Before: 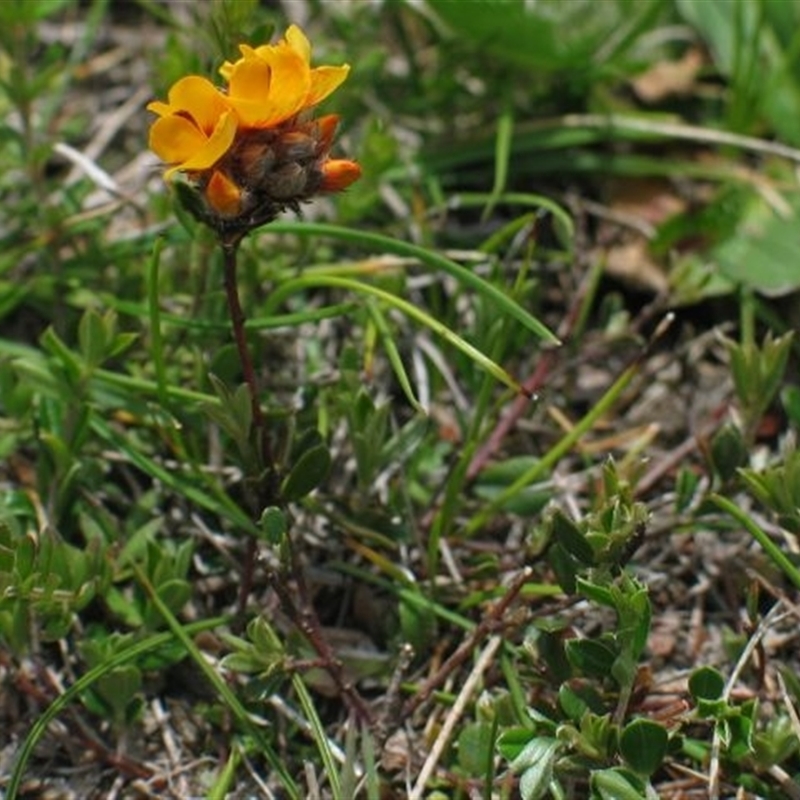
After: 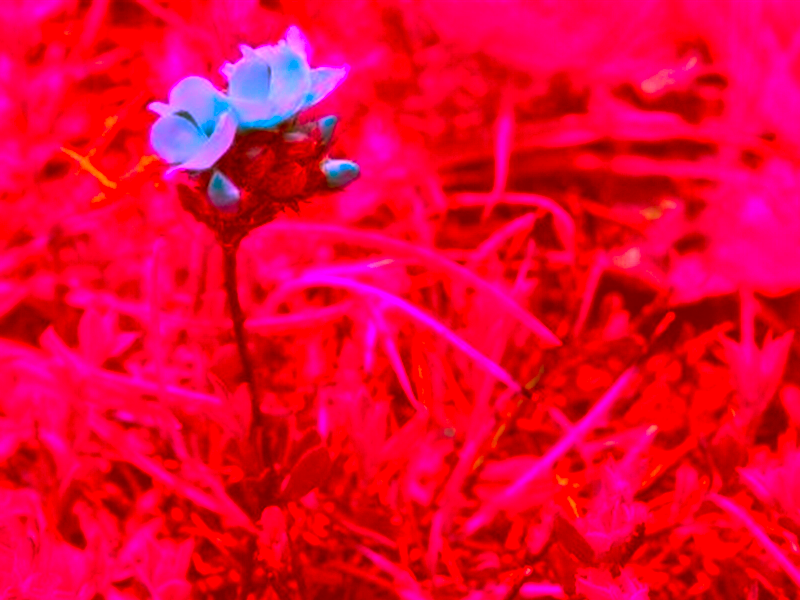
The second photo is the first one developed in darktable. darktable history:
exposure: exposure 0.201 EV, compensate highlight preservation false
color correction: highlights a* -39.03, highlights b* -39.95, shadows a* -39.78, shadows b* -39.21, saturation -2.96
crop: bottom 24.981%
local contrast: highlights 103%, shadows 101%, detail 120%, midtone range 0.2
